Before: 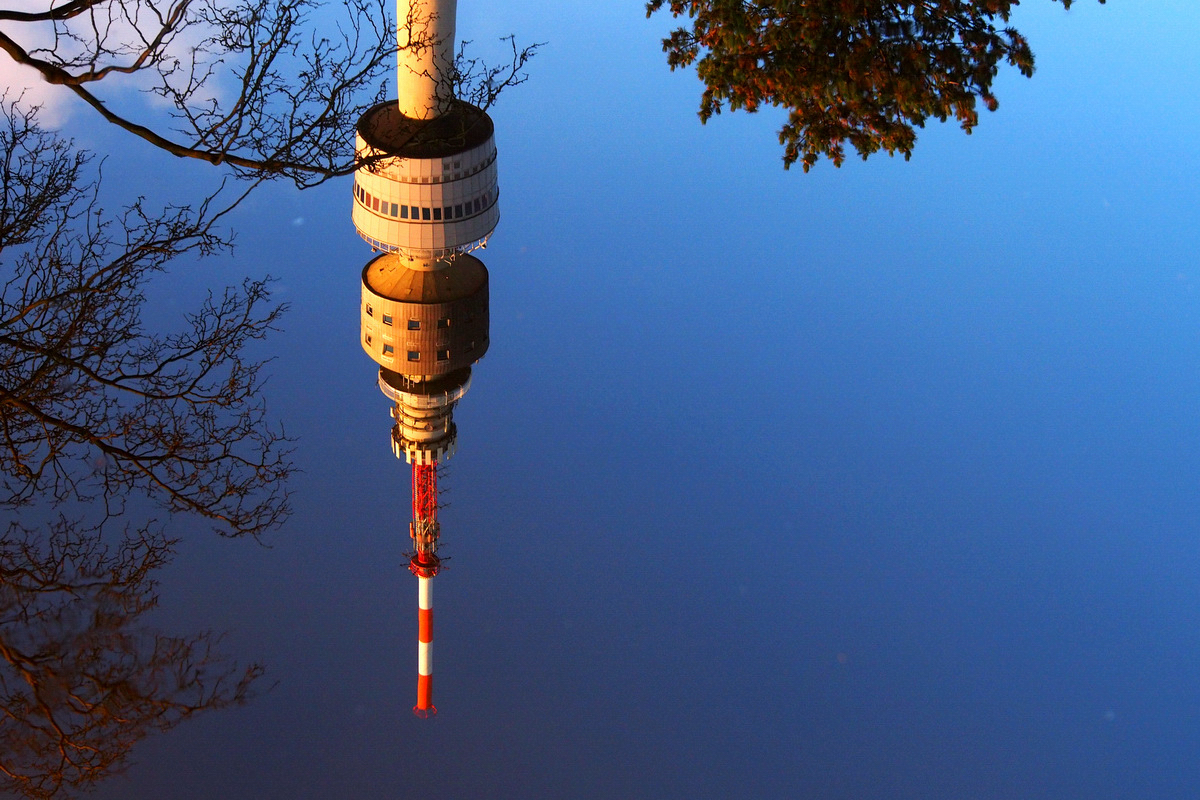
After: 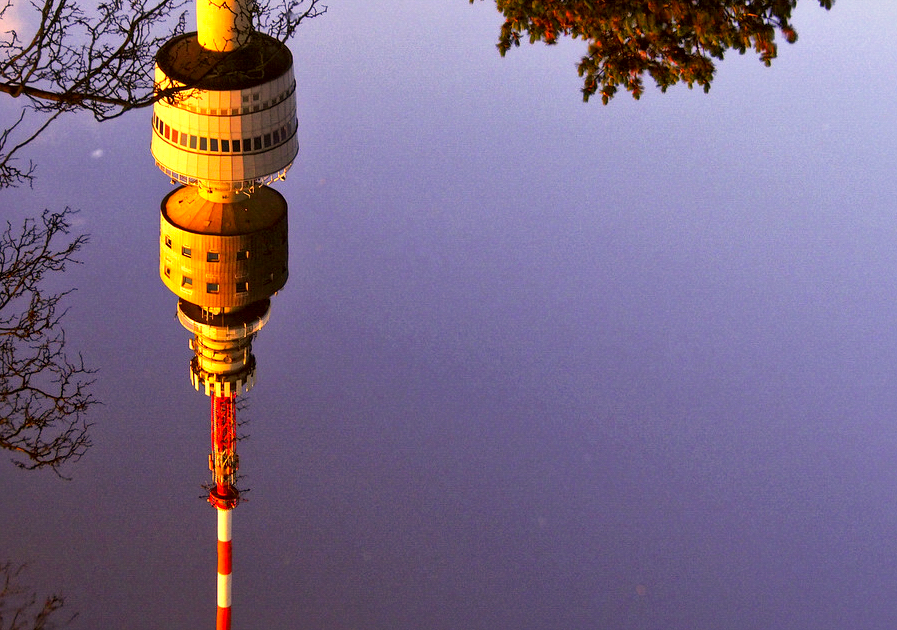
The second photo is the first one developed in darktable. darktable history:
crop: left 16.791%, top 8.568%, right 8.454%, bottom 12.645%
exposure: black level correction 0, exposure 0.498 EV, compensate highlight preservation false
contrast brightness saturation: saturation -0.034
color correction: highlights a* 18.68, highlights b* 35.91, shadows a* 1.12, shadows b* 6.61, saturation 1.03
local contrast: mode bilateral grid, contrast 20, coarseness 18, detail 163%, midtone range 0.2
